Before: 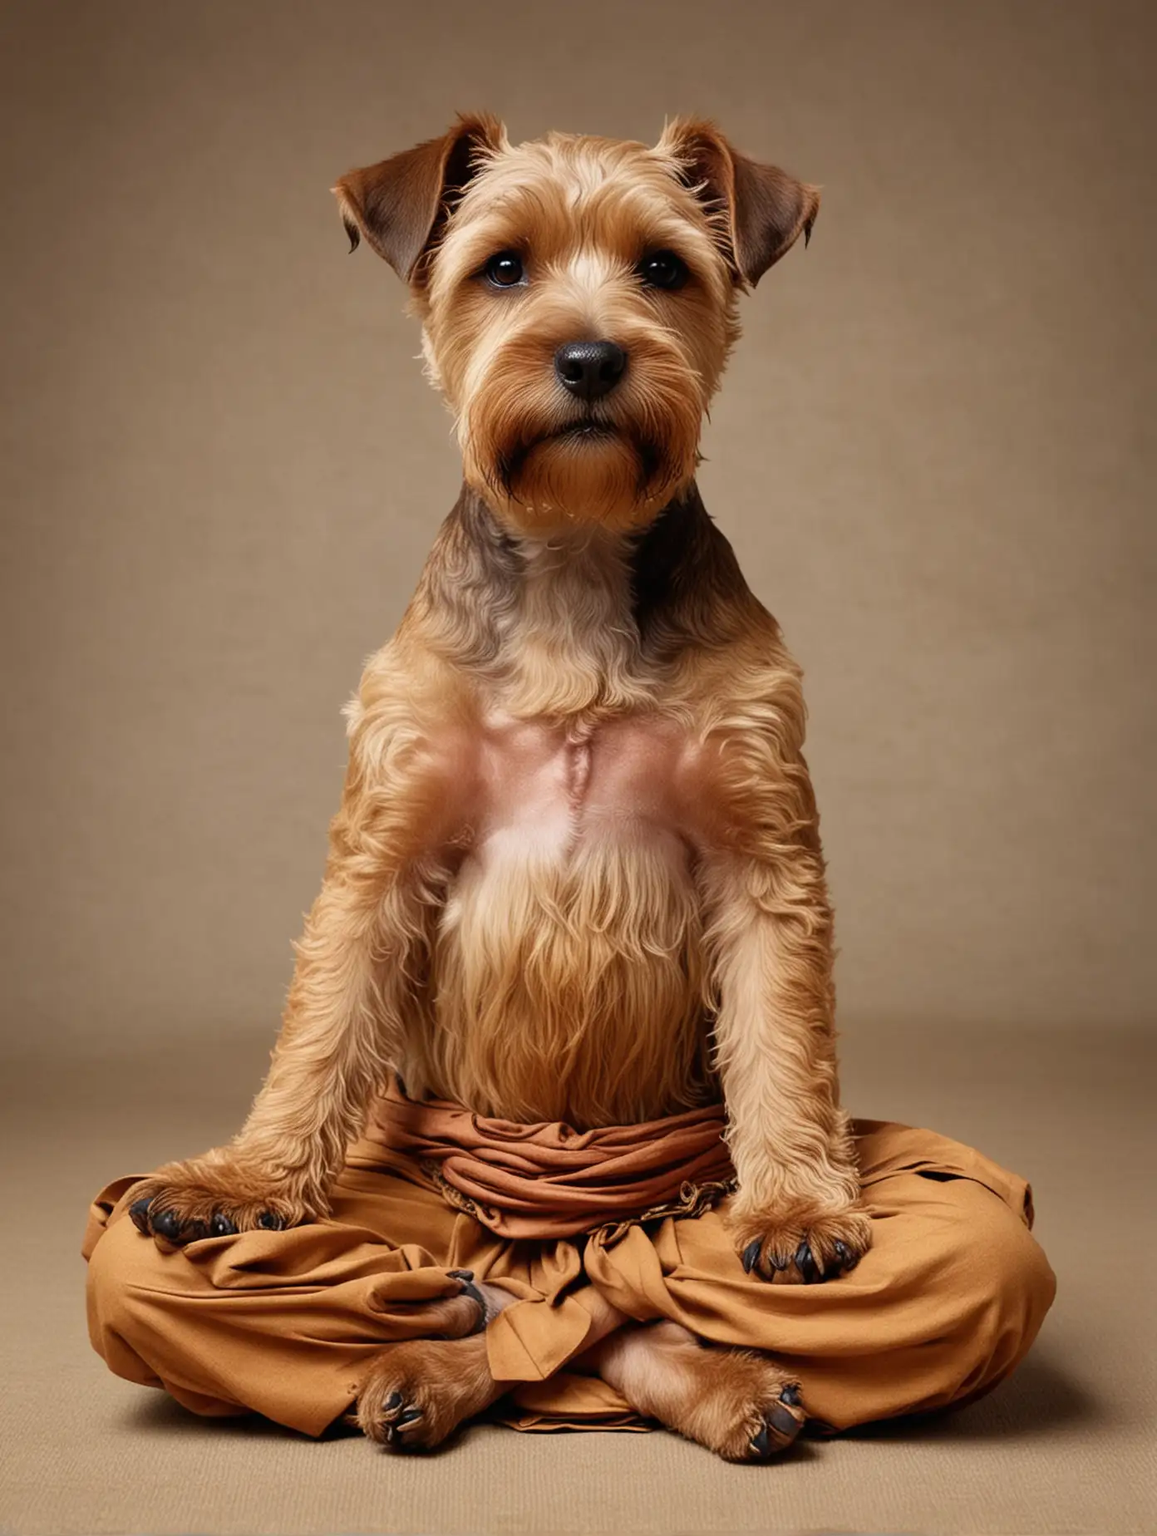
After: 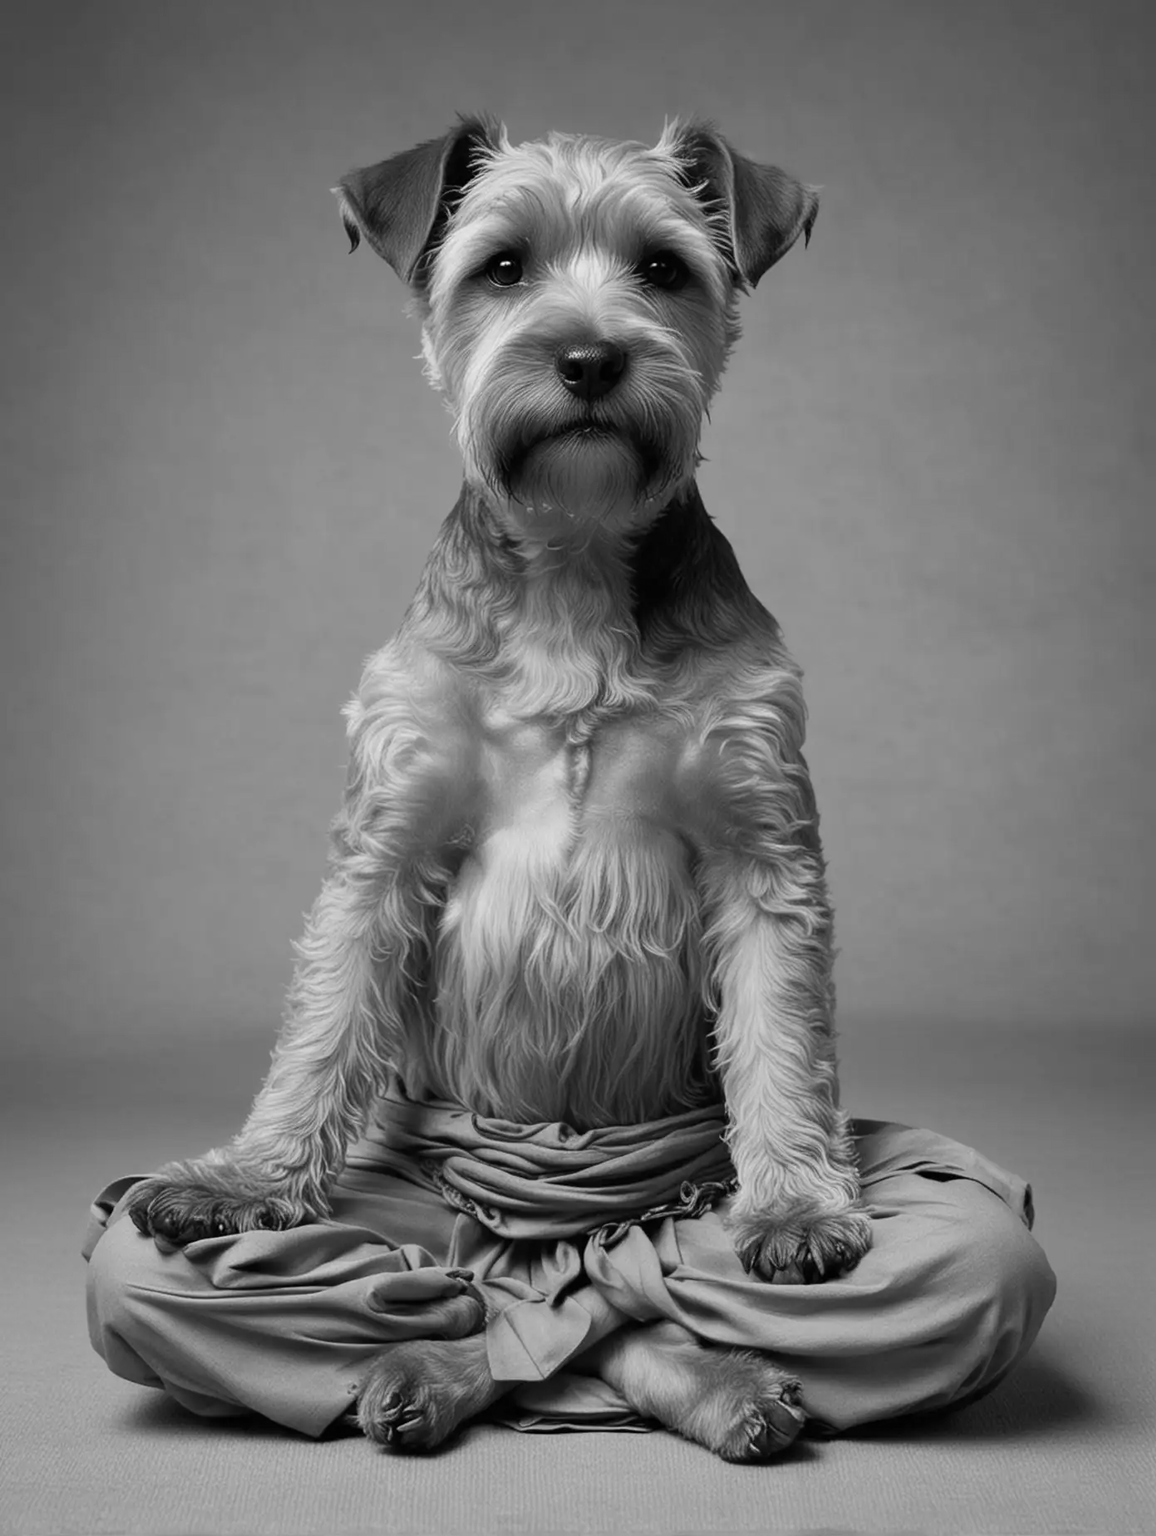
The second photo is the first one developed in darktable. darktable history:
monochrome: a -6.99, b 35.61, size 1.4
velvia: on, module defaults
